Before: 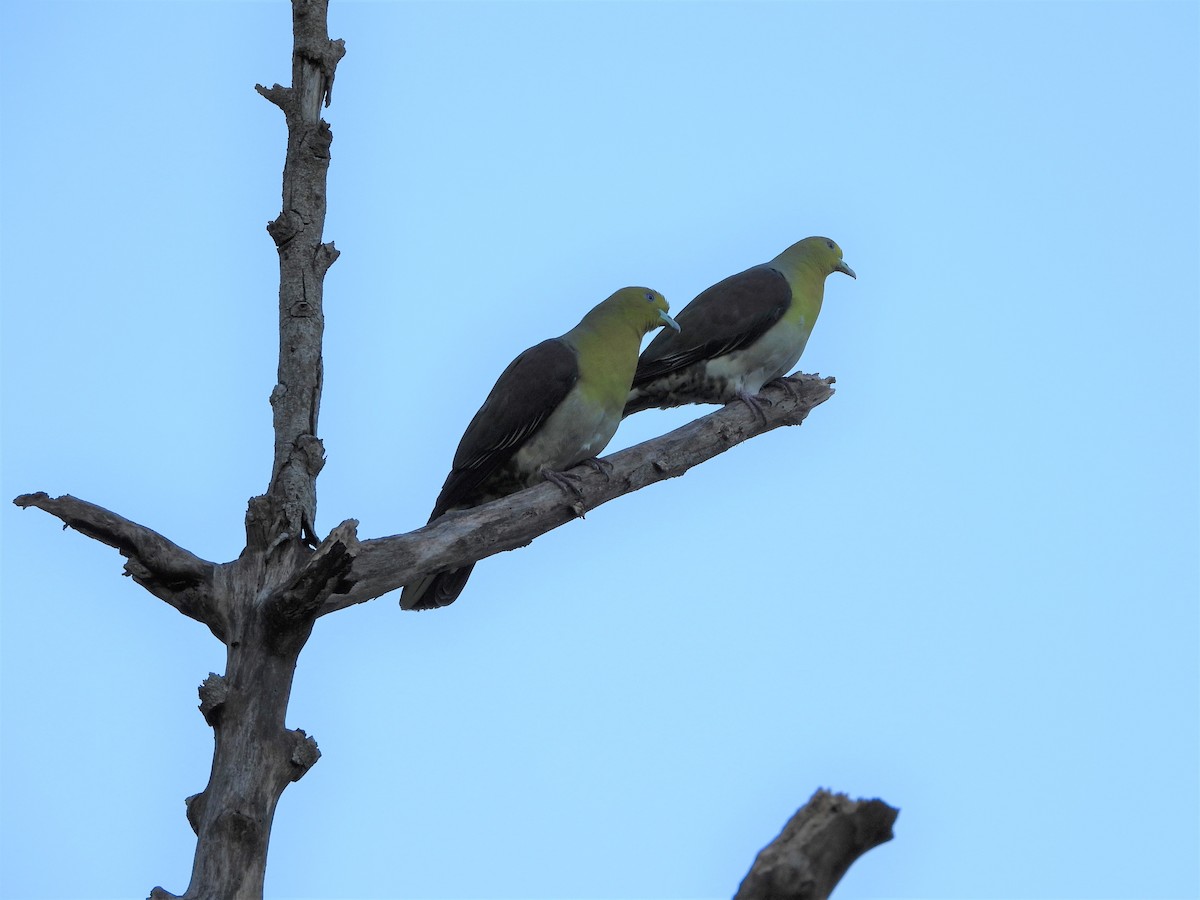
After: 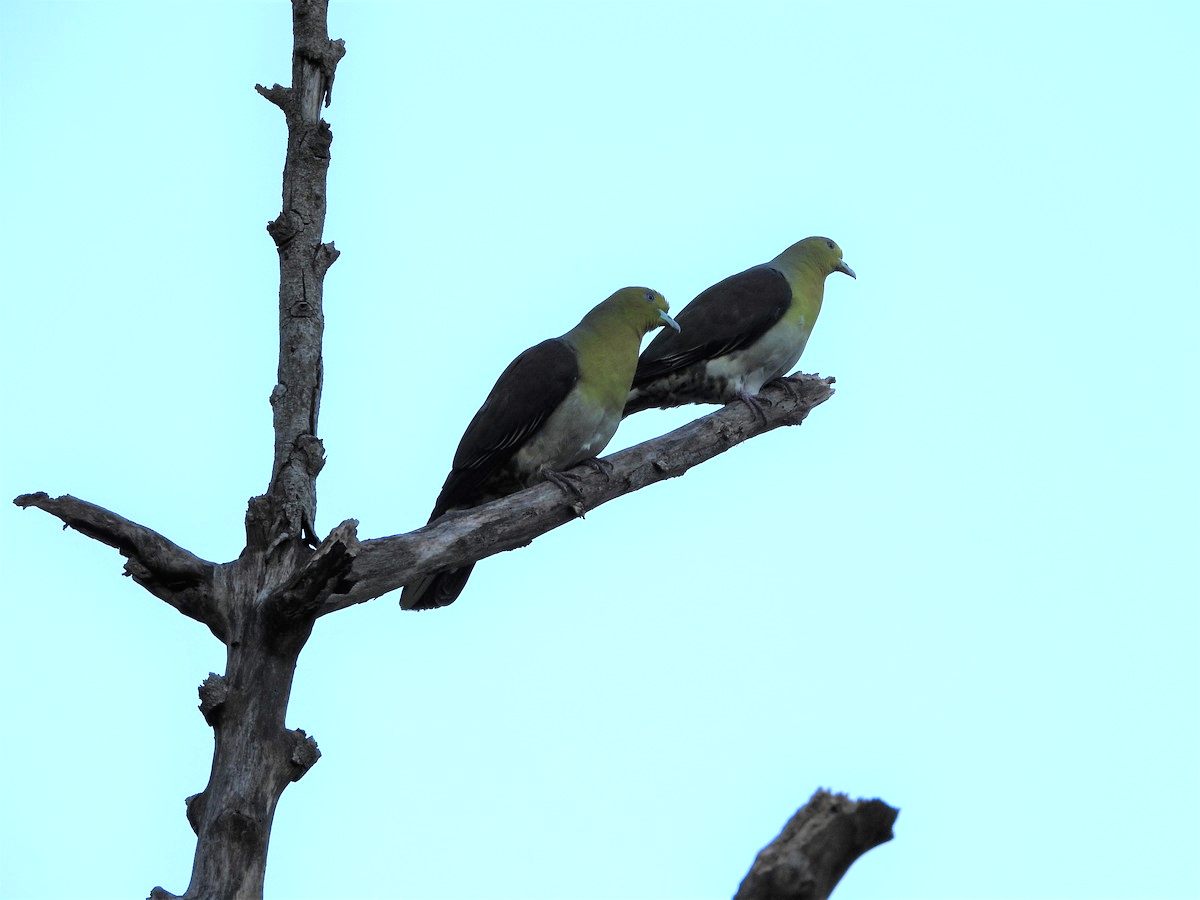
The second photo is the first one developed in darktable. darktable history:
tone equalizer: -8 EV -0.763 EV, -7 EV -0.732 EV, -6 EV -0.61 EV, -5 EV -0.385 EV, -3 EV 0.384 EV, -2 EV 0.6 EV, -1 EV 0.684 EV, +0 EV 0.749 EV, edges refinement/feathering 500, mask exposure compensation -1.57 EV, preserve details no
